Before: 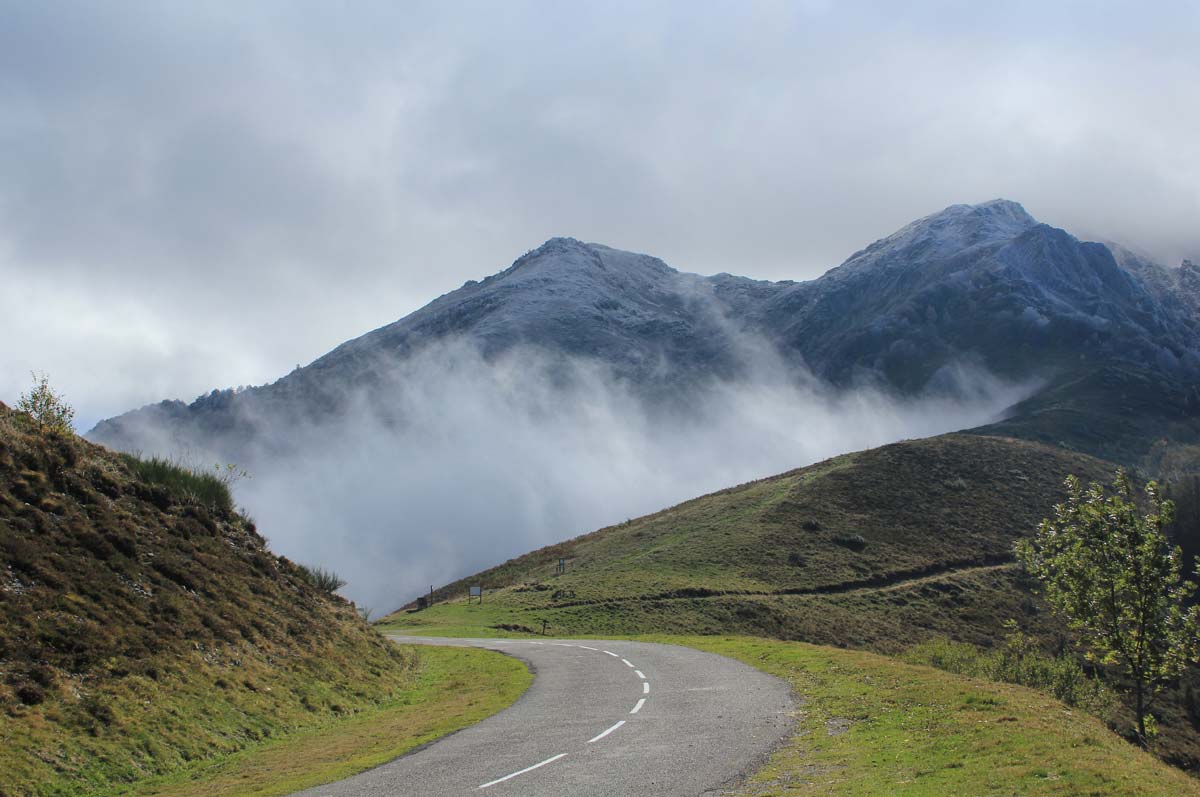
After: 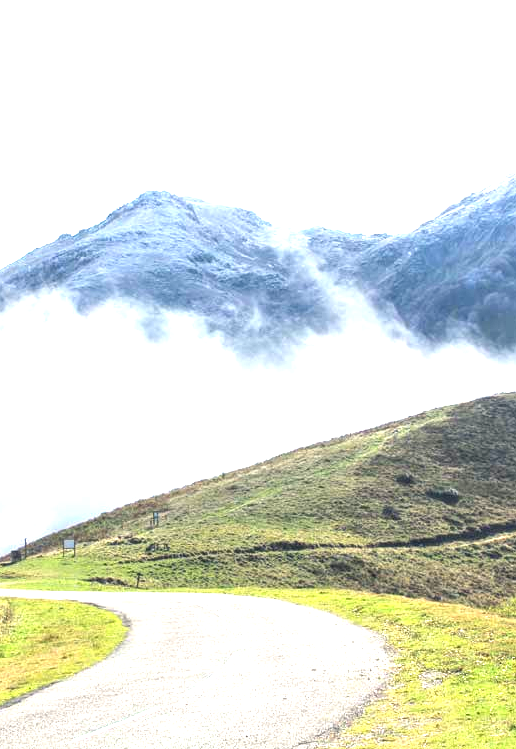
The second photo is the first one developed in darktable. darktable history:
color correction: highlights a* 0.298, highlights b* 2.67, shadows a* -0.756, shadows b* -4.47
local contrast: on, module defaults
crop: left 33.916%, top 6.004%, right 23.028%
exposure: exposure 2.007 EV, compensate exposure bias true, compensate highlight preservation false
